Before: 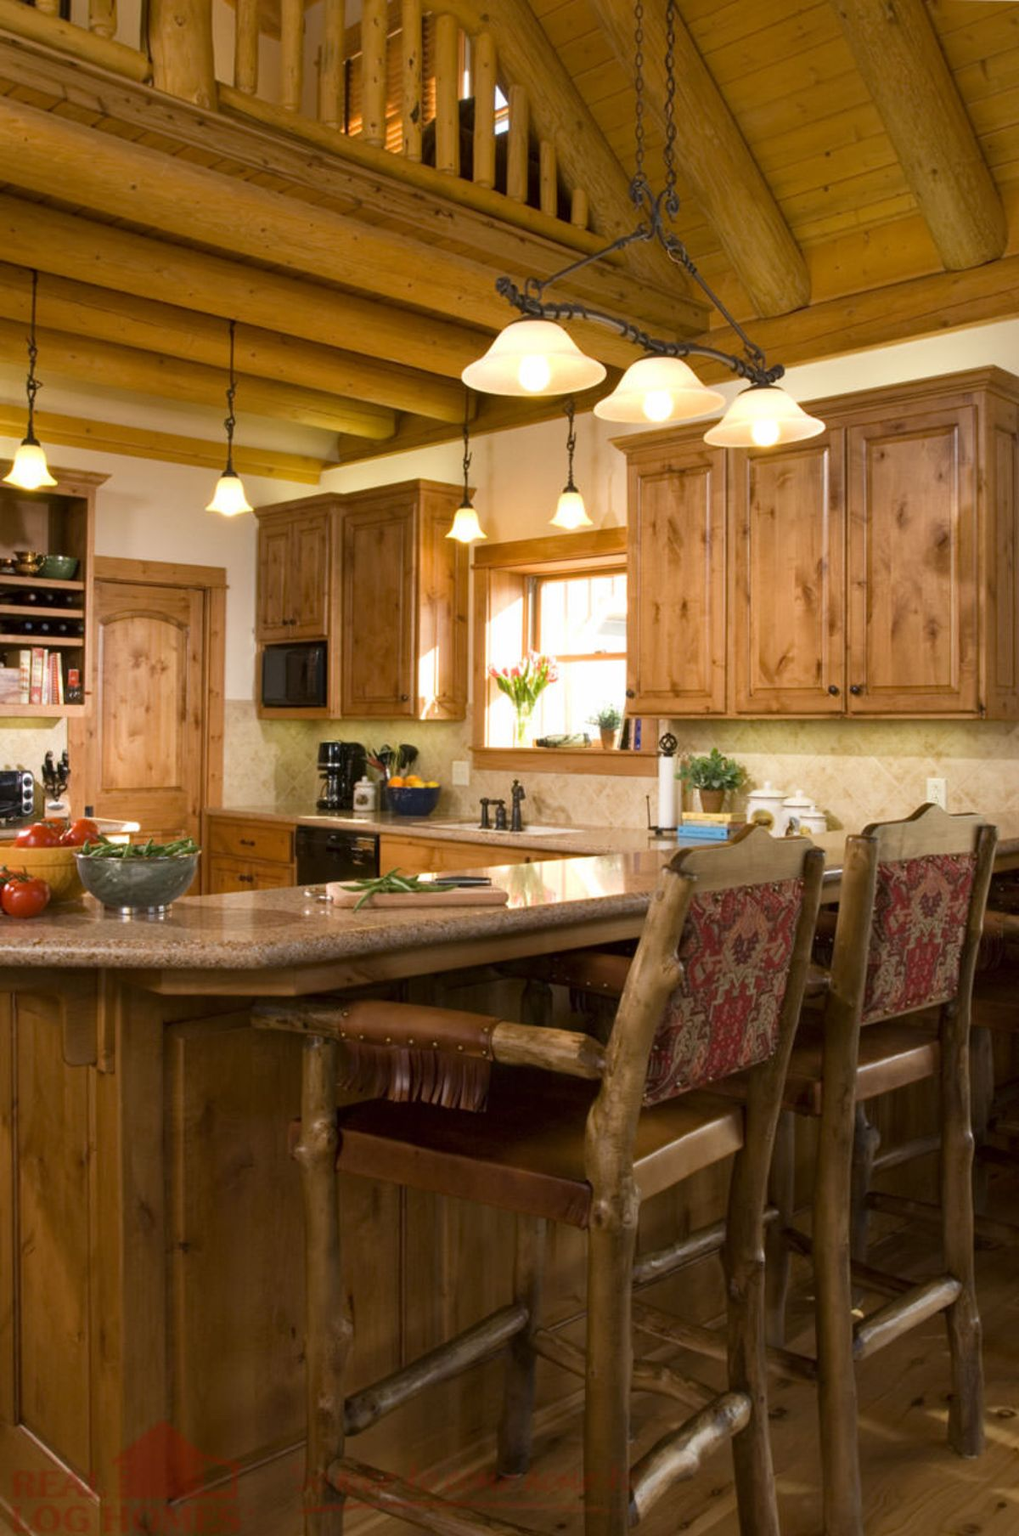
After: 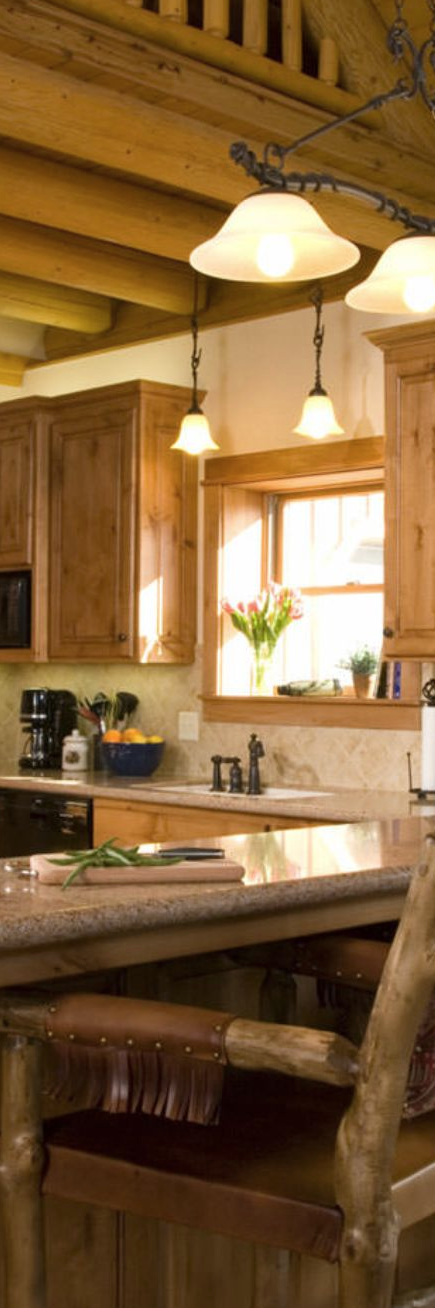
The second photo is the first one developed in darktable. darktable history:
color zones: curves: ch1 [(0, 0.469) (0.001, 0.469) (0.12, 0.446) (0.248, 0.469) (0.5, 0.5) (0.748, 0.5) (0.999, 0.469) (1, 0.469)]
crop and rotate: left 29.529%, top 10.202%, right 34.14%, bottom 17.413%
